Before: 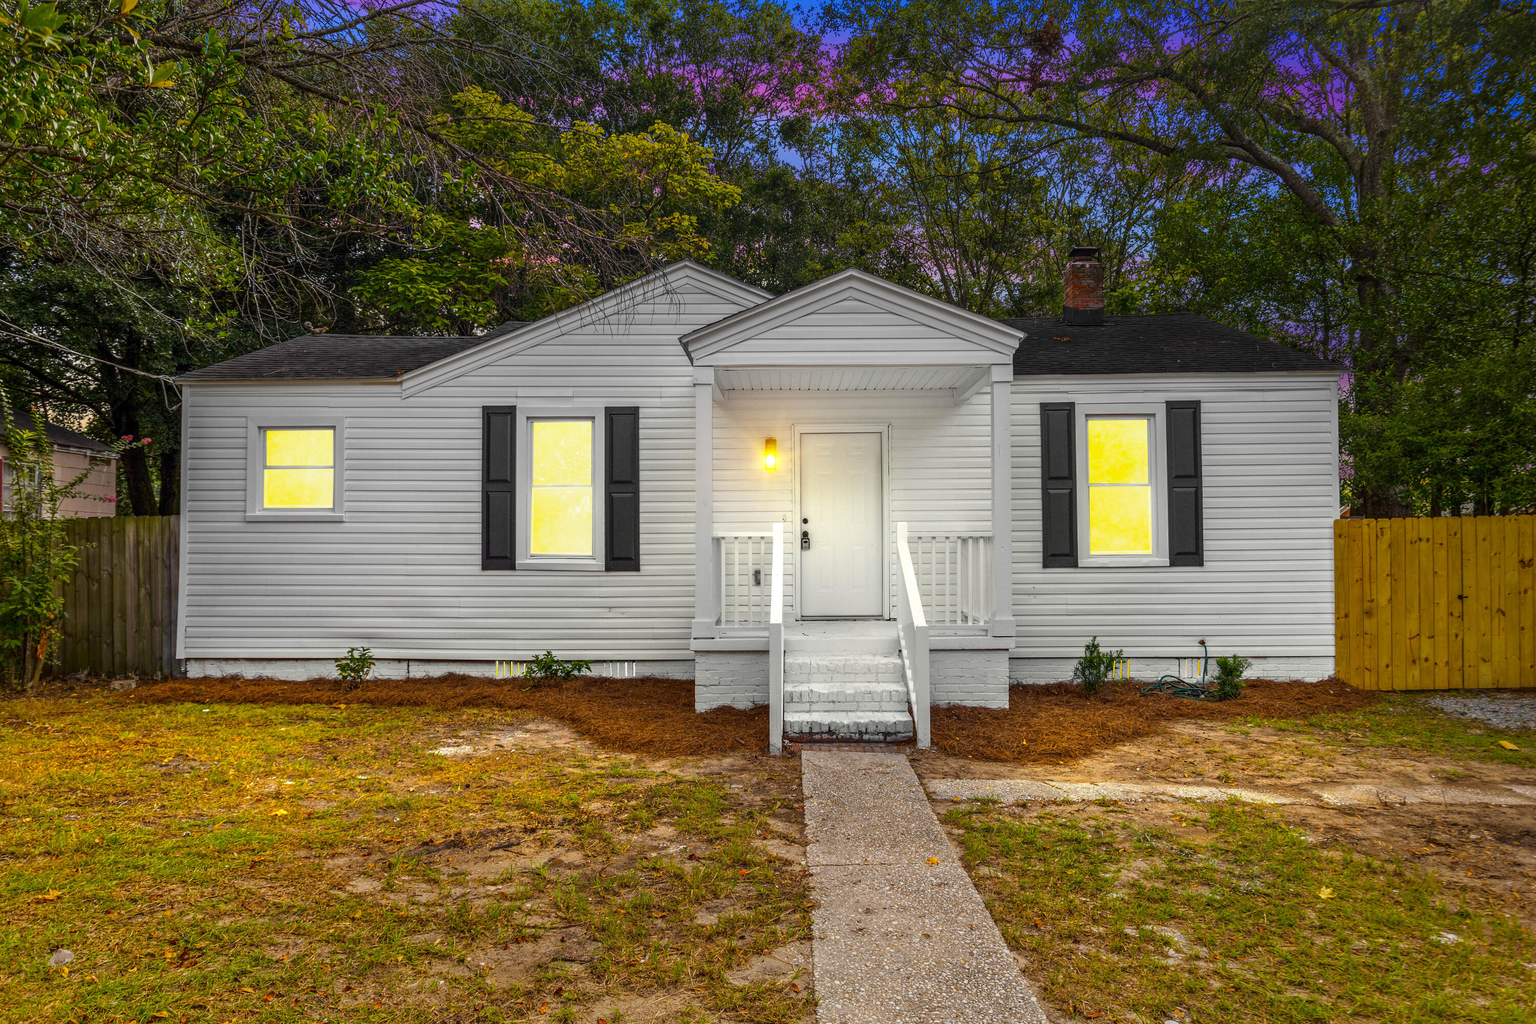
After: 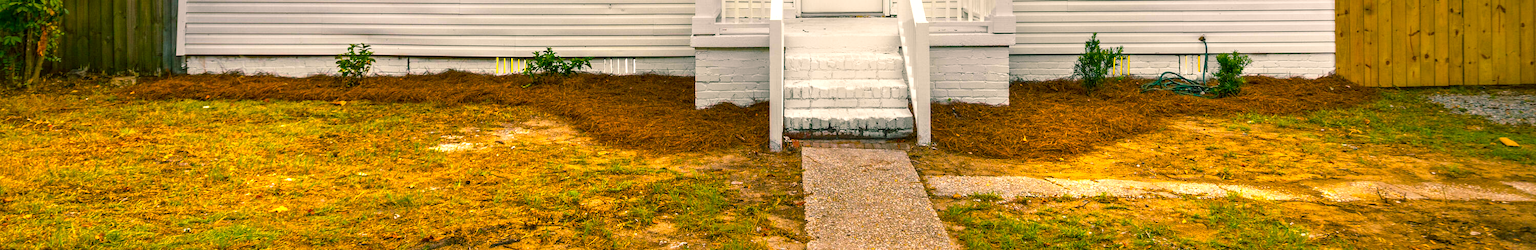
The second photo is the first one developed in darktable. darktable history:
color balance rgb: shadows lift › chroma 11.68%, shadows lift › hue 131.4°, highlights gain › chroma 3.755%, highlights gain › hue 57.86°, linear chroma grading › global chroma 15.326%, perceptual saturation grading › global saturation 30.237%
tone curve: curves: ch0 [(0, 0) (0.003, 0.003) (0.011, 0.012) (0.025, 0.026) (0.044, 0.046) (0.069, 0.072) (0.1, 0.104) (0.136, 0.141) (0.177, 0.184) (0.224, 0.233) (0.277, 0.288) (0.335, 0.348) (0.399, 0.414) (0.468, 0.486) (0.543, 0.564) (0.623, 0.647) (0.709, 0.736) (0.801, 0.831) (0.898, 0.921) (1, 1)], preserve colors none
exposure: black level correction 0.001, exposure 0.498 EV, compensate exposure bias true, compensate highlight preservation false
crop and rotate: top 58.974%, bottom 16.51%
